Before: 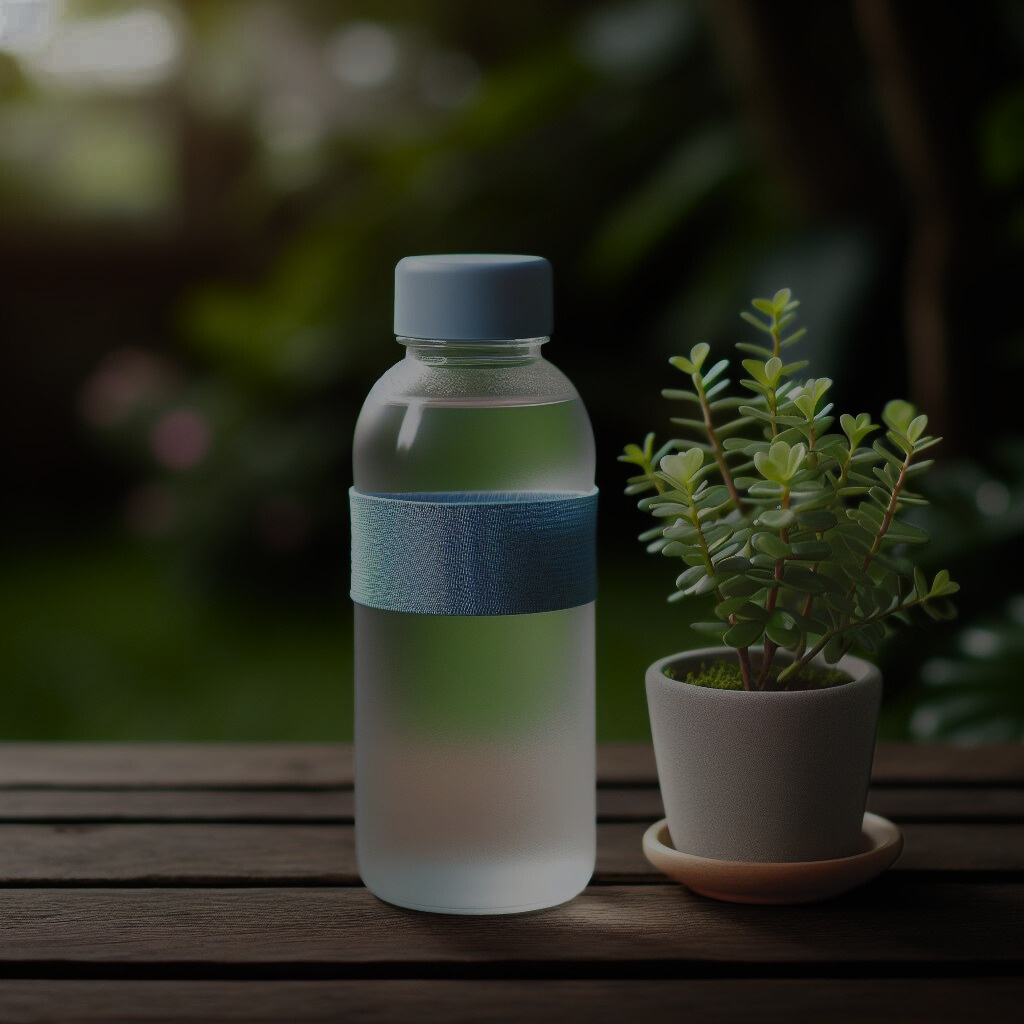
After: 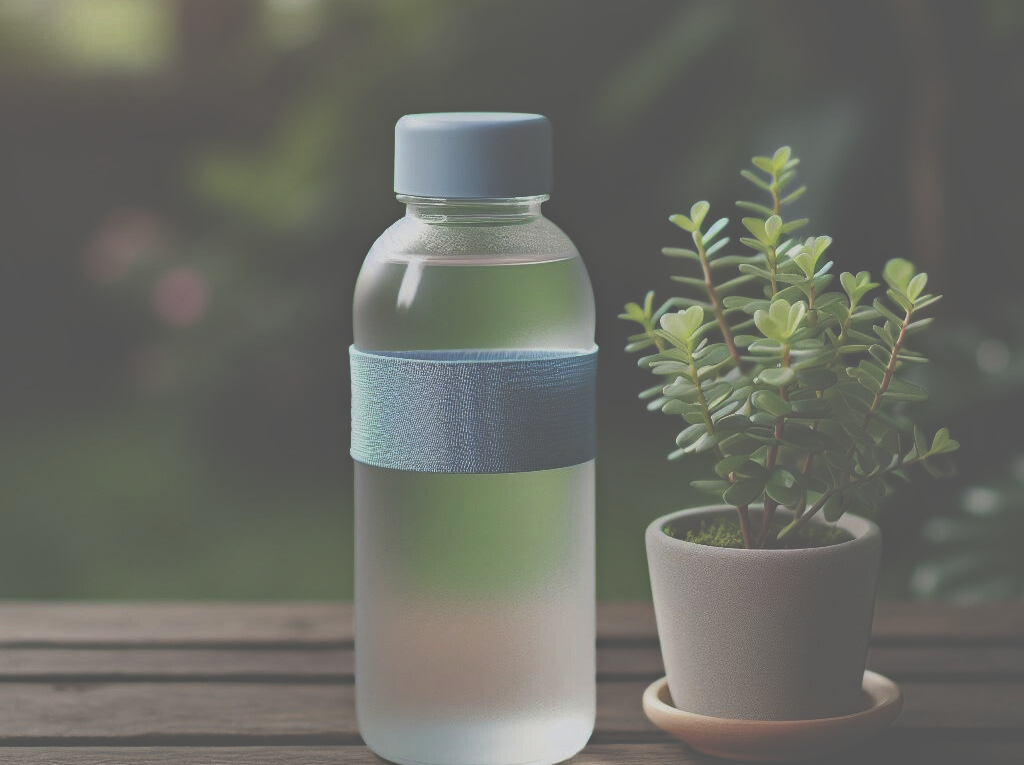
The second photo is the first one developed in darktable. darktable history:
exposure: black level correction -0.069, exposure 0.502 EV, compensate highlight preservation false
local contrast: mode bilateral grid, contrast 20, coarseness 50, detail 120%, midtone range 0.2
haze removal: compatibility mode true, adaptive false
tone curve: curves: ch0 [(0, 0.01) (0.037, 0.032) (0.131, 0.108) (0.275, 0.258) (0.483, 0.512) (0.61, 0.661) (0.696, 0.76) (0.792, 0.867) (0.911, 0.955) (0.997, 0.995)]; ch1 [(0, 0) (0.308, 0.268) (0.425, 0.383) (0.503, 0.502) (0.529, 0.543) (0.706, 0.754) (0.869, 0.907) (1, 1)]; ch2 [(0, 0) (0.228, 0.196) (0.336, 0.315) (0.399, 0.403) (0.485, 0.487) (0.502, 0.502) (0.525, 0.523) (0.545, 0.552) (0.587, 0.61) (0.636, 0.654) (0.711, 0.729) (0.855, 0.87) (0.998, 0.977)], preserve colors none
crop: top 13.939%, bottom 10.83%
